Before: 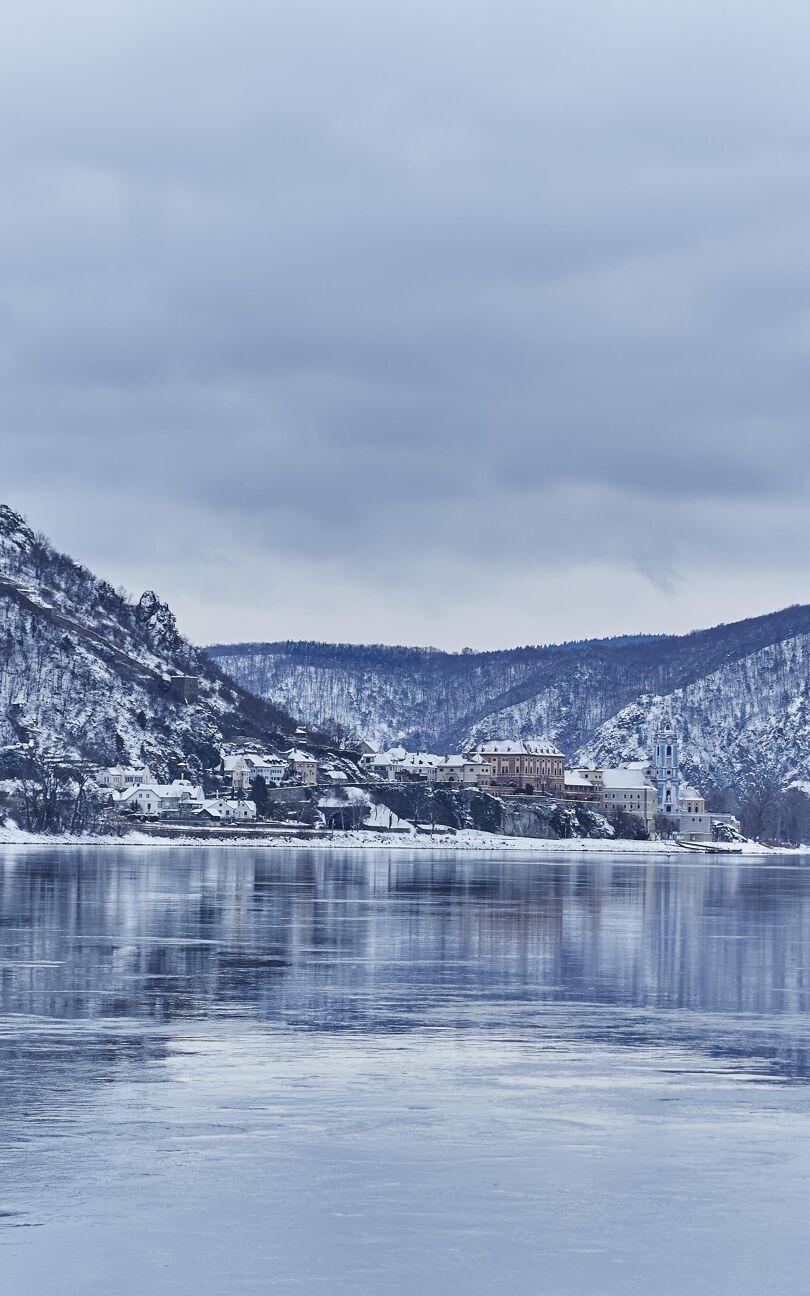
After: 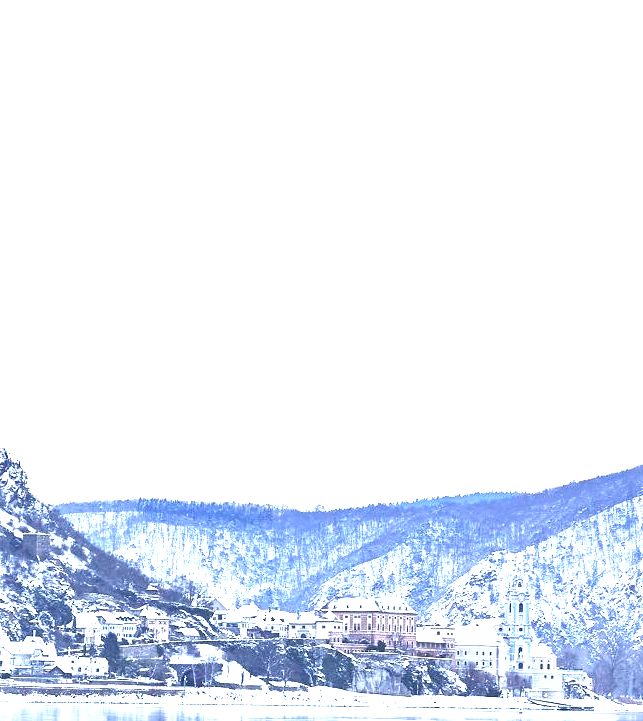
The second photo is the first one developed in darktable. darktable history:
crop: left 18.38%, top 11.092%, right 2.134%, bottom 33.217%
exposure: black level correction 0, exposure 2.088 EV, compensate exposure bias true, compensate highlight preservation false
